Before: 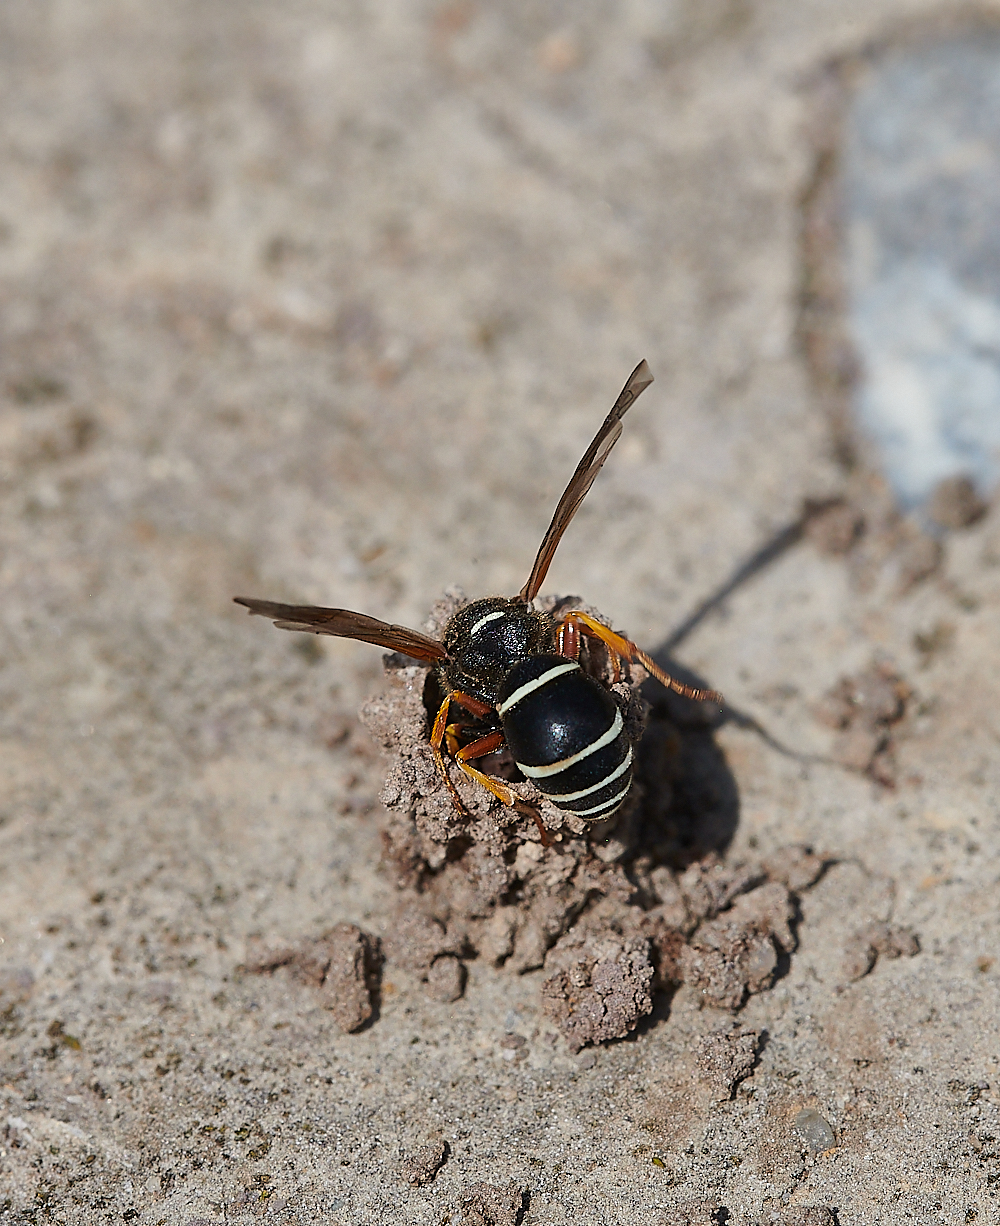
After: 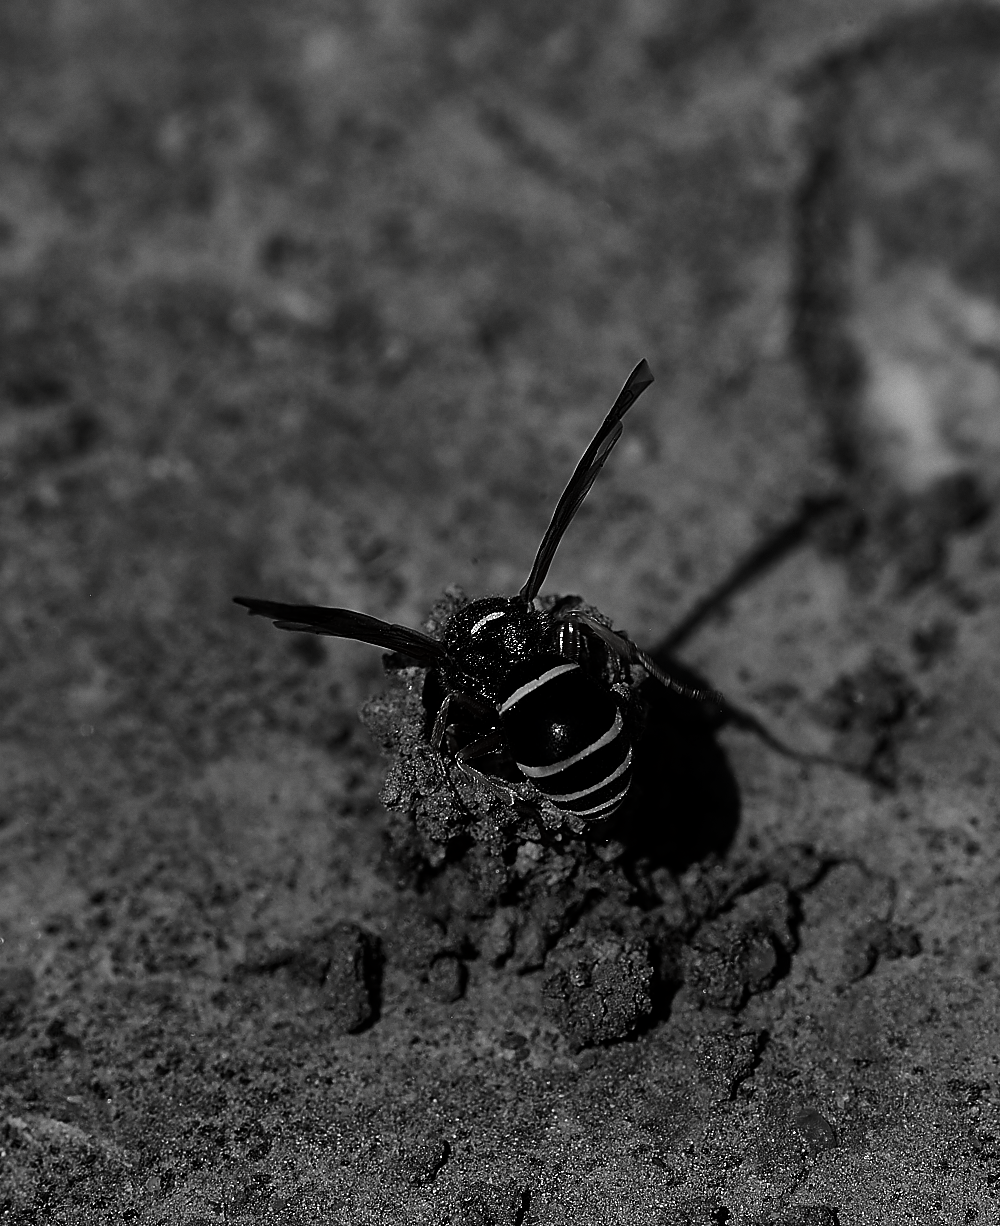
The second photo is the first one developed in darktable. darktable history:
contrast brightness saturation: contrast 0.018, brightness -0.997, saturation -0.983
